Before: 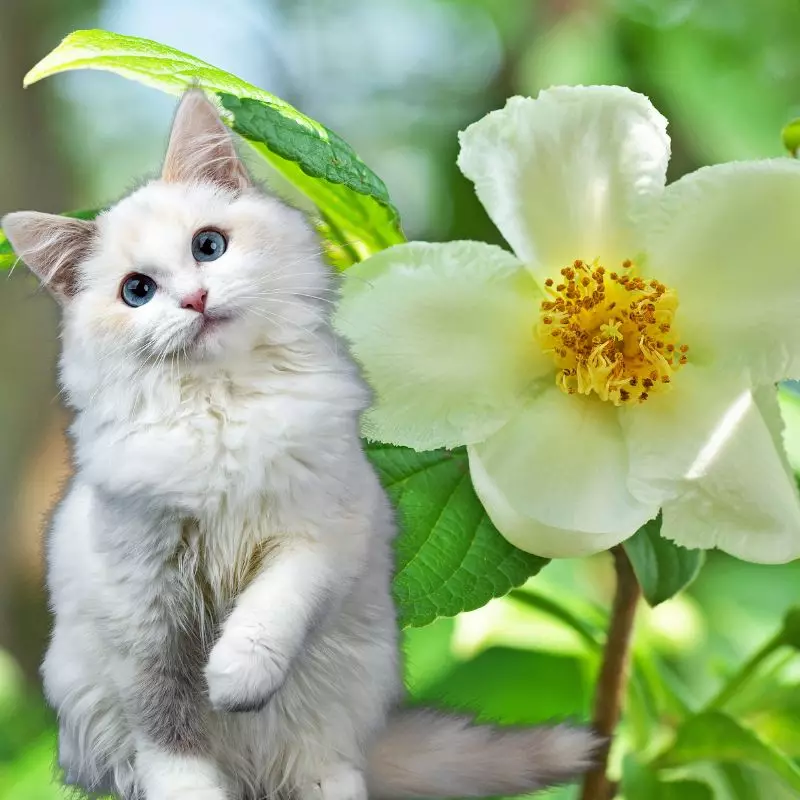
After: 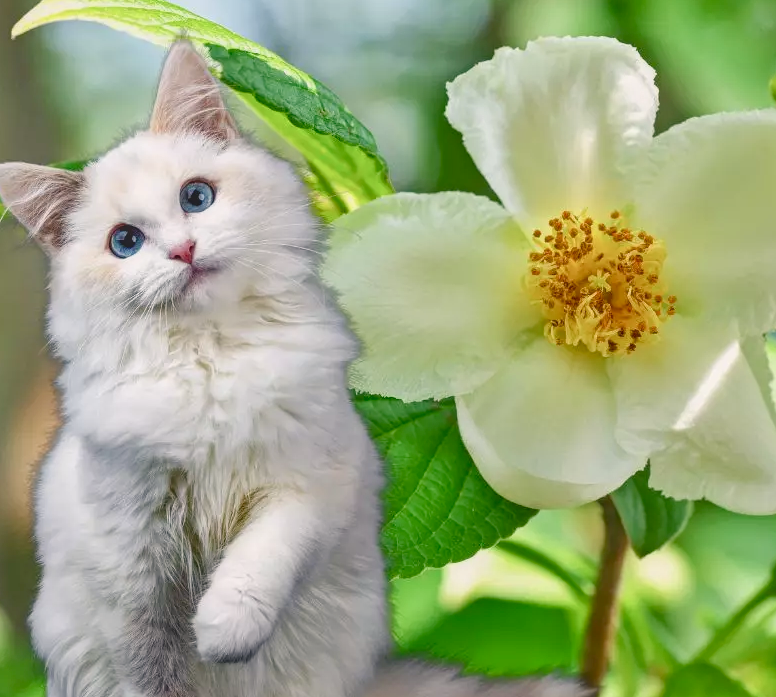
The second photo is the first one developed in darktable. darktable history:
crop: left 1.507%, top 6.147%, right 1.379%, bottom 6.637%
white balance: red 1.004, blue 1.024
color balance rgb: shadows lift › chroma 2%, shadows lift › hue 250°, power › hue 326.4°, highlights gain › chroma 2%, highlights gain › hue 64.8°, global offset › luminance 0.5%, global offset › hue 58.8°, perceptual saturation grading › highlights -25%, perceptual saturation grading › shadows 30%, global vibrance 15%
local contrast: on, module defaults
lowpass: radius 0.1, contrast 0.85, saturation 1.1, unbound 0
